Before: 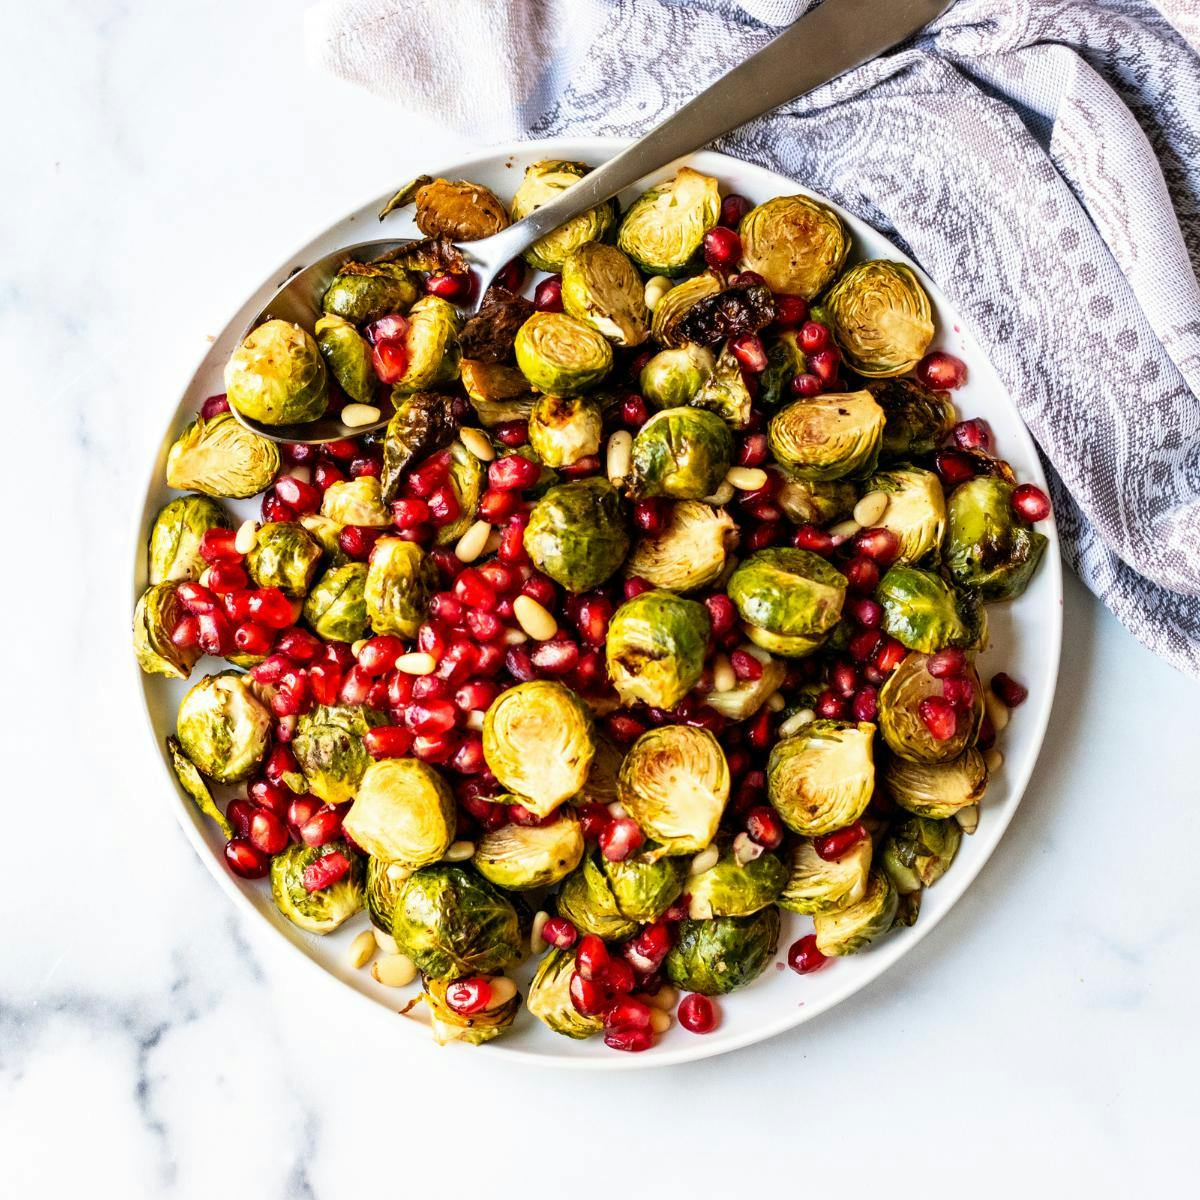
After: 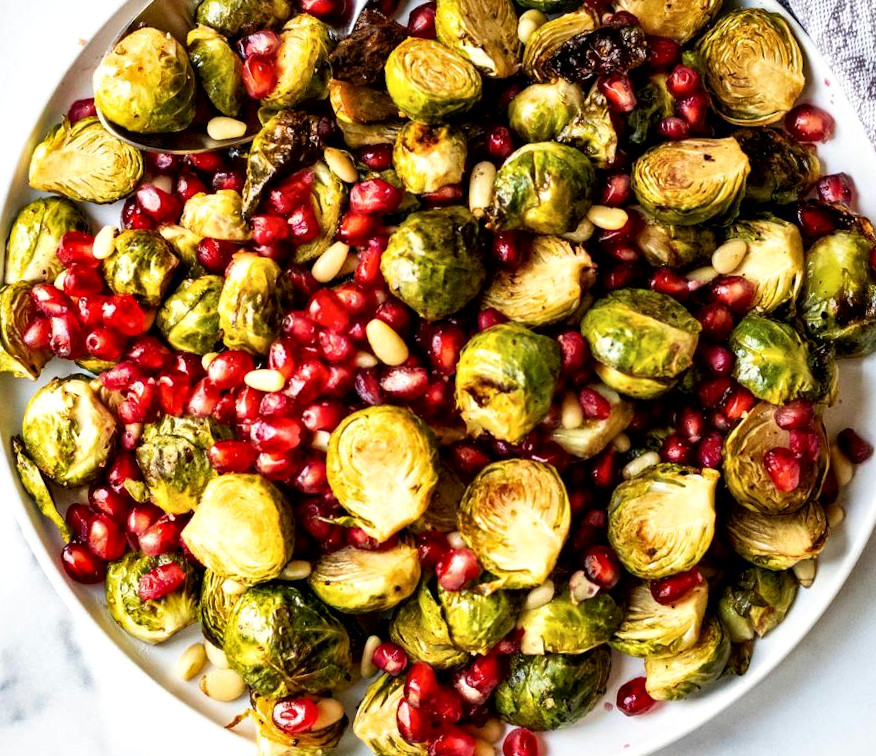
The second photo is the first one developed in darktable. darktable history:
crop and rotate: angle -3.85°, left 9.874%, top 20.843%, right 12.341%, bottom 12.035%
local contrast: mode bilateral grid, contrast 25, coarseness 60, detail 152%, midtone range 0.2
